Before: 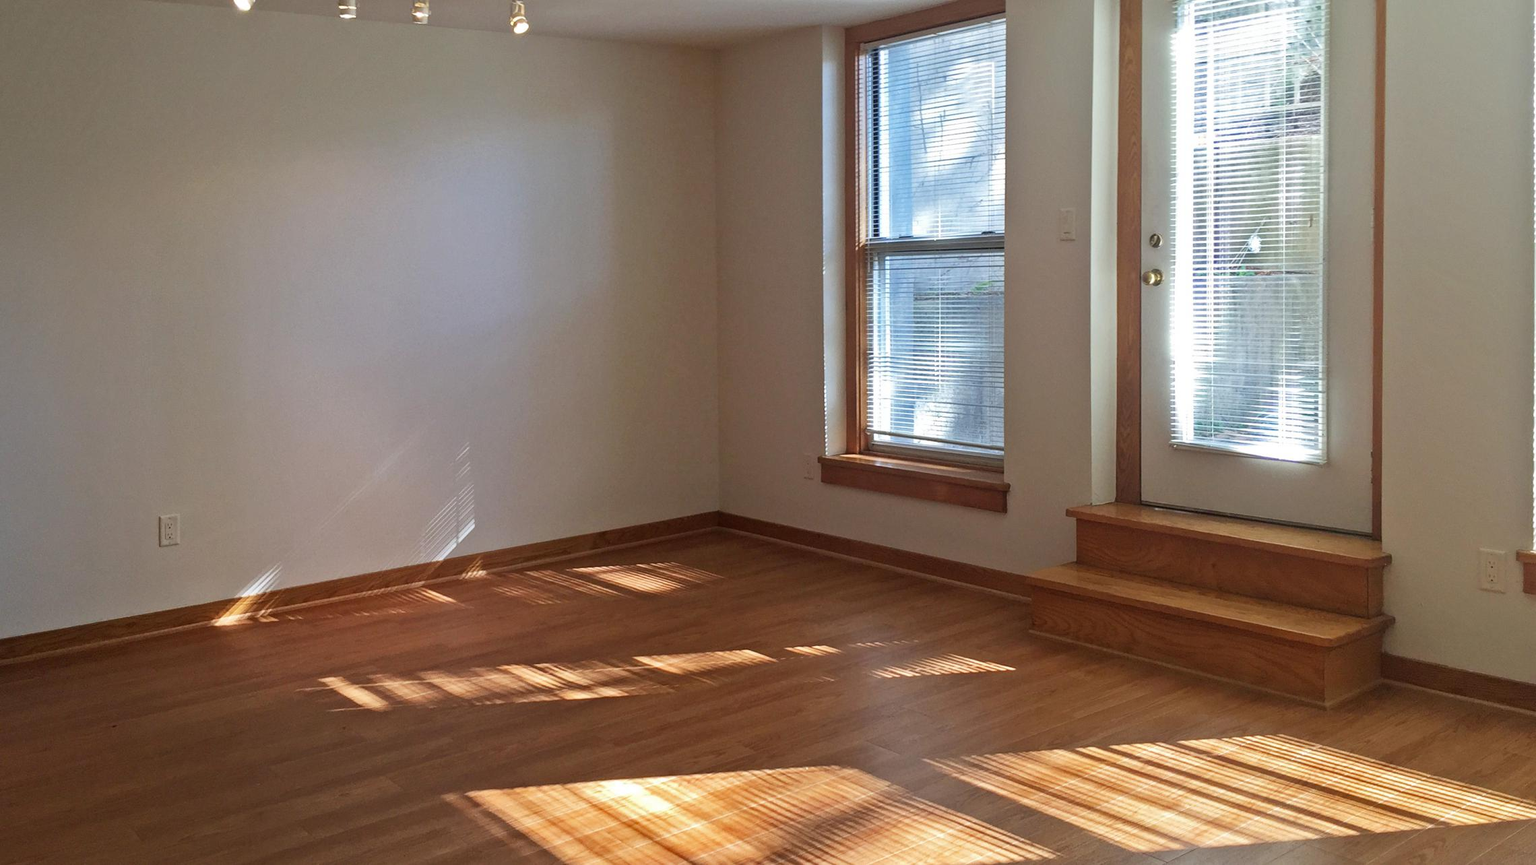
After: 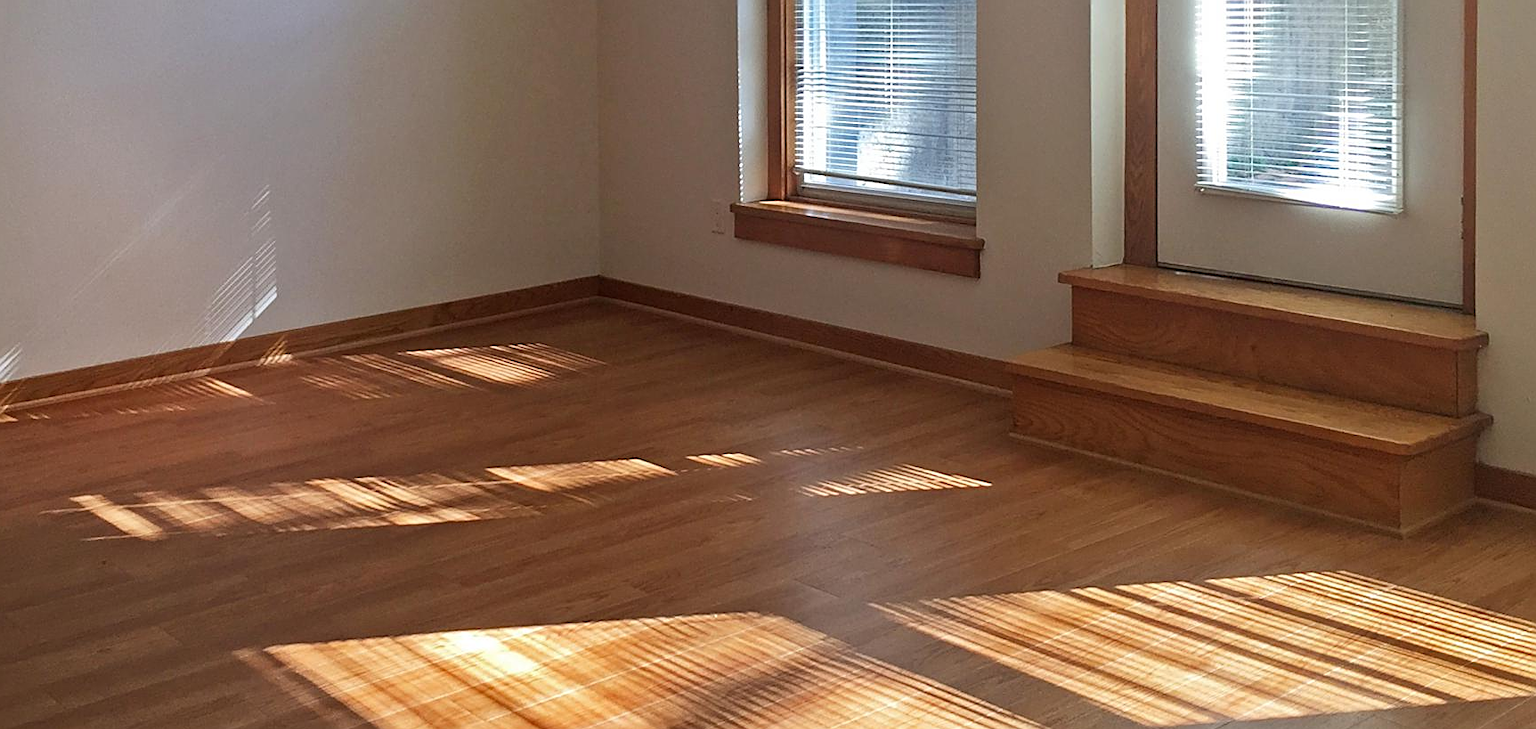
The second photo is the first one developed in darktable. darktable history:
crop and rotate: left 17.299%, top 35.115%, right 7.015%, bottom 1.024%
sharpen: on, module defaults
exposure: compensate exposure bias true, compensate highlight preservation false
